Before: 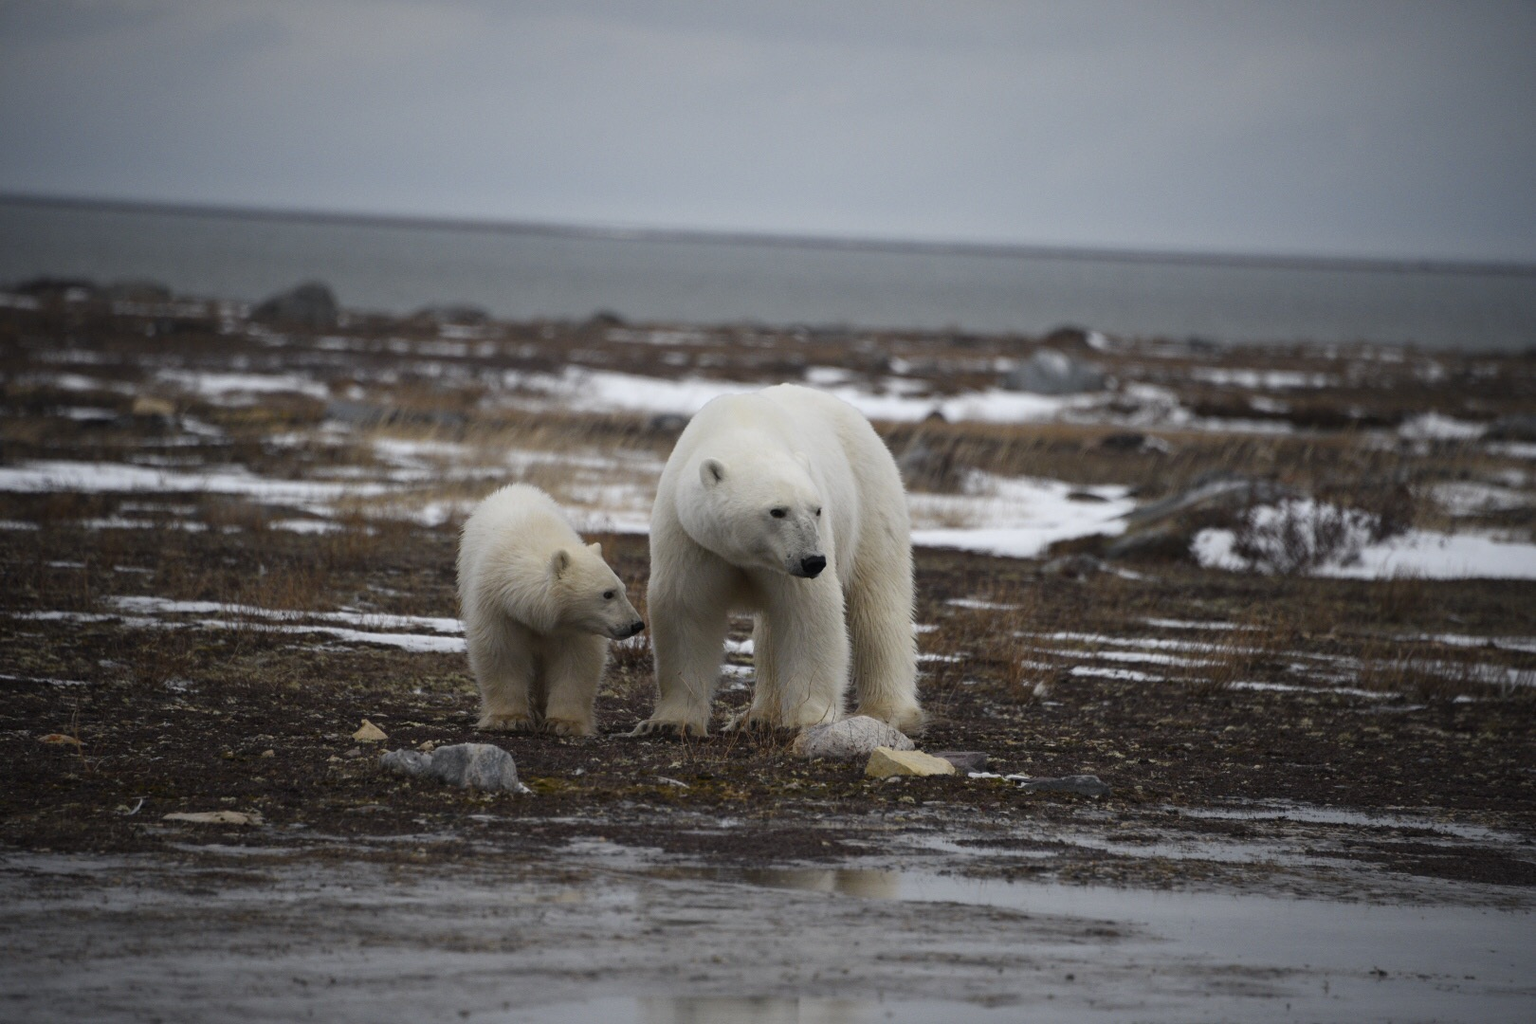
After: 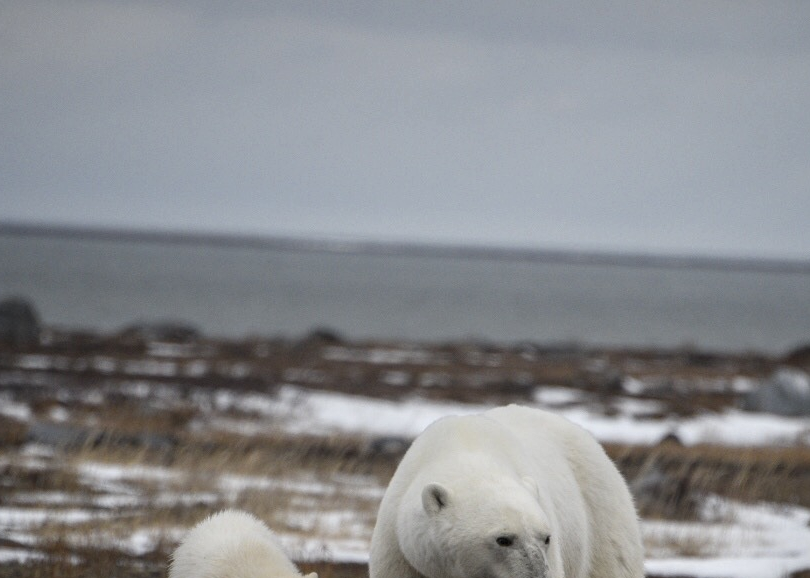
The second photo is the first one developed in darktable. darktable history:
crop: left 19.556%, right 30.401%, bottom 46.458%
local contrast: highlights 0%, shadows 0%, detail 133%
